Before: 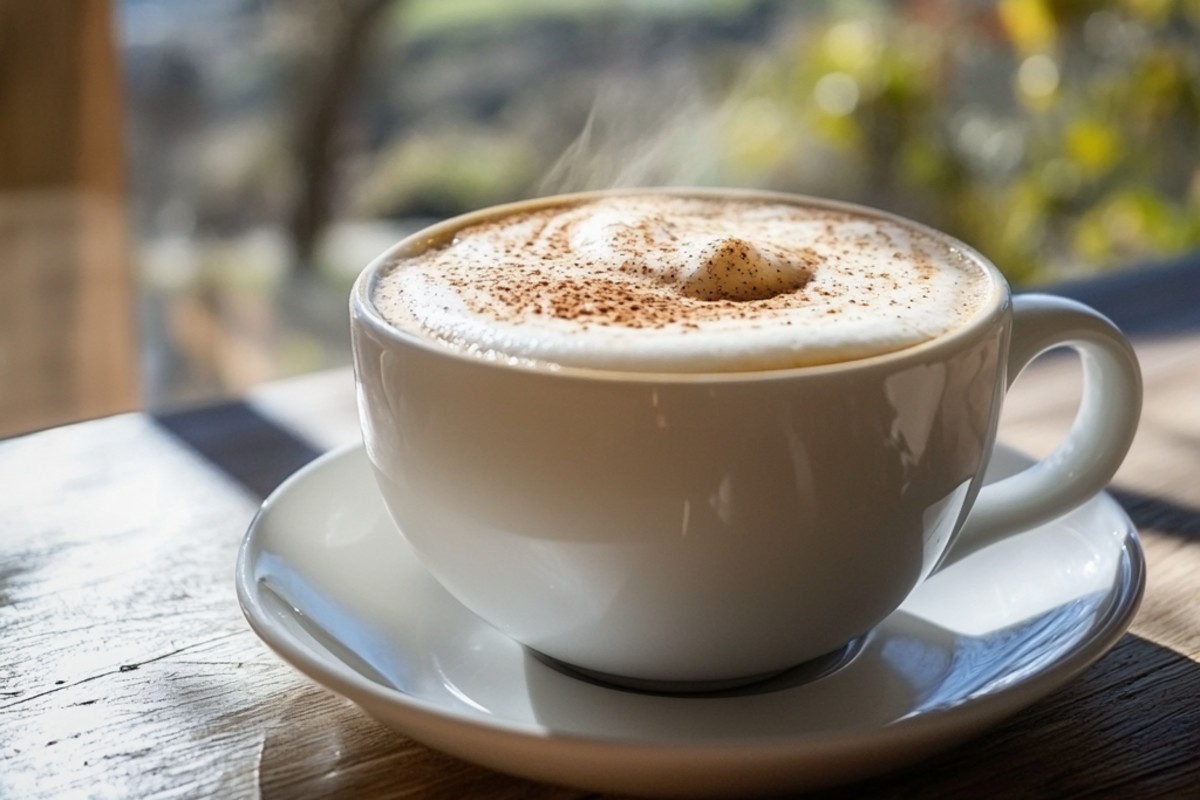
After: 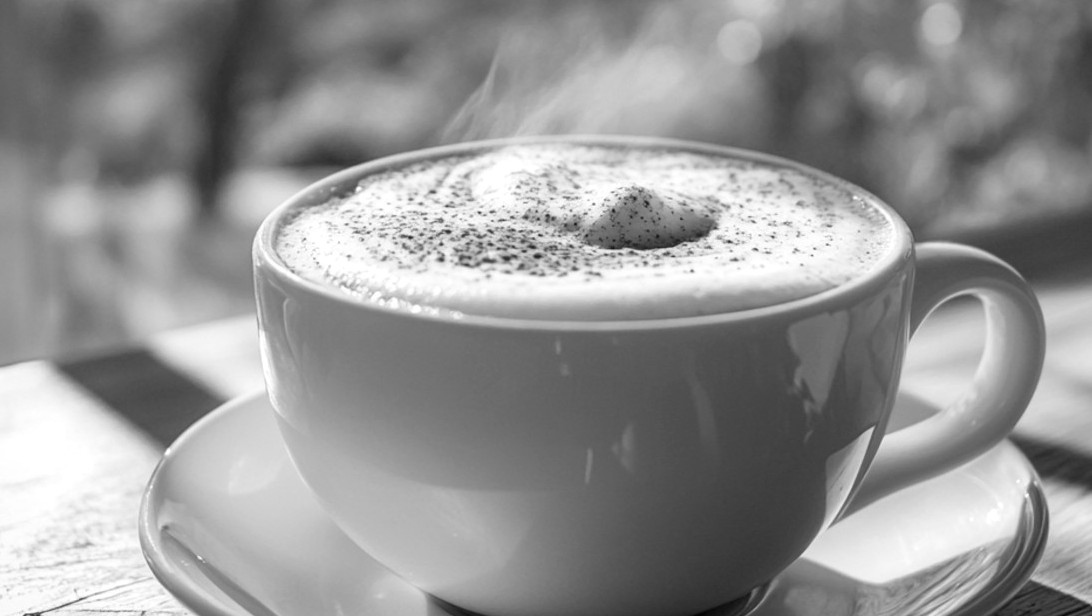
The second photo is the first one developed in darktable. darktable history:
monochrome: on, module defaults
exposure: black level correction 0.001, exposure 0.14 EV, compensate highlight preservation false
crop: left 8.155%, top 6.611%, bottom 15.385%
contrast brightness saturation: saturation 0.18
